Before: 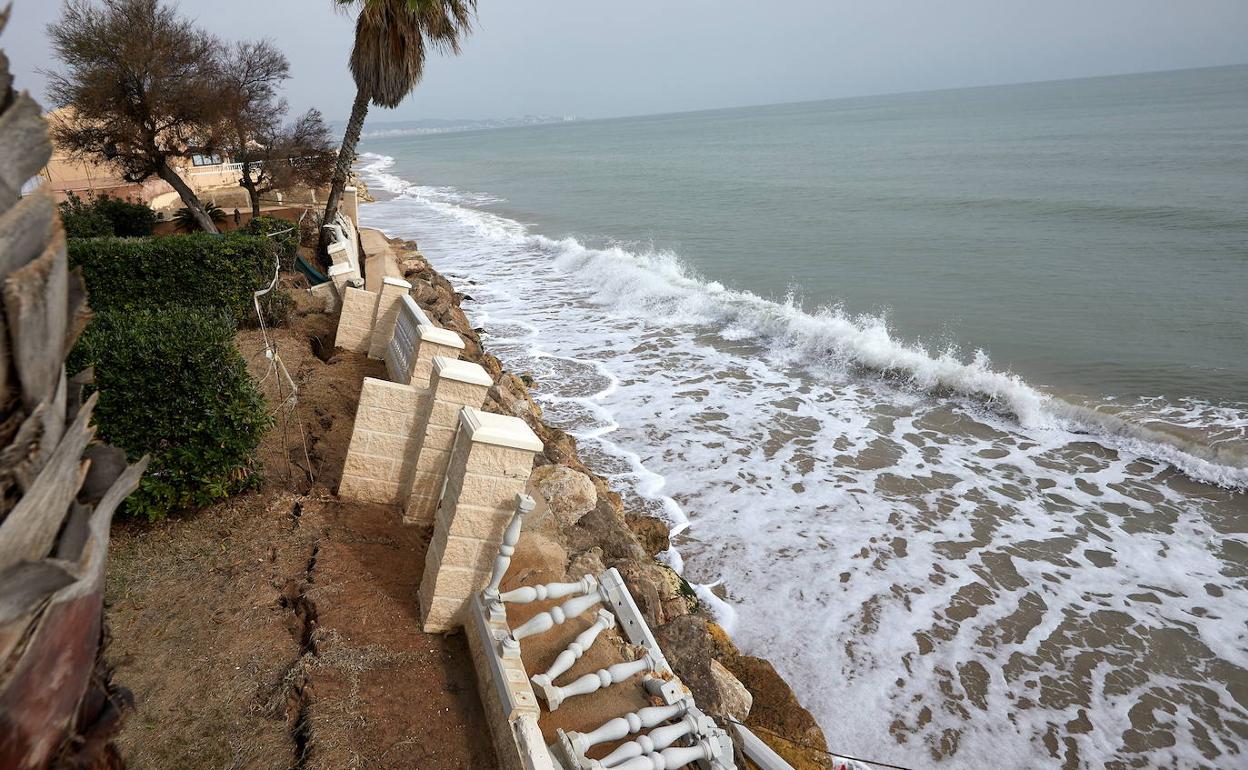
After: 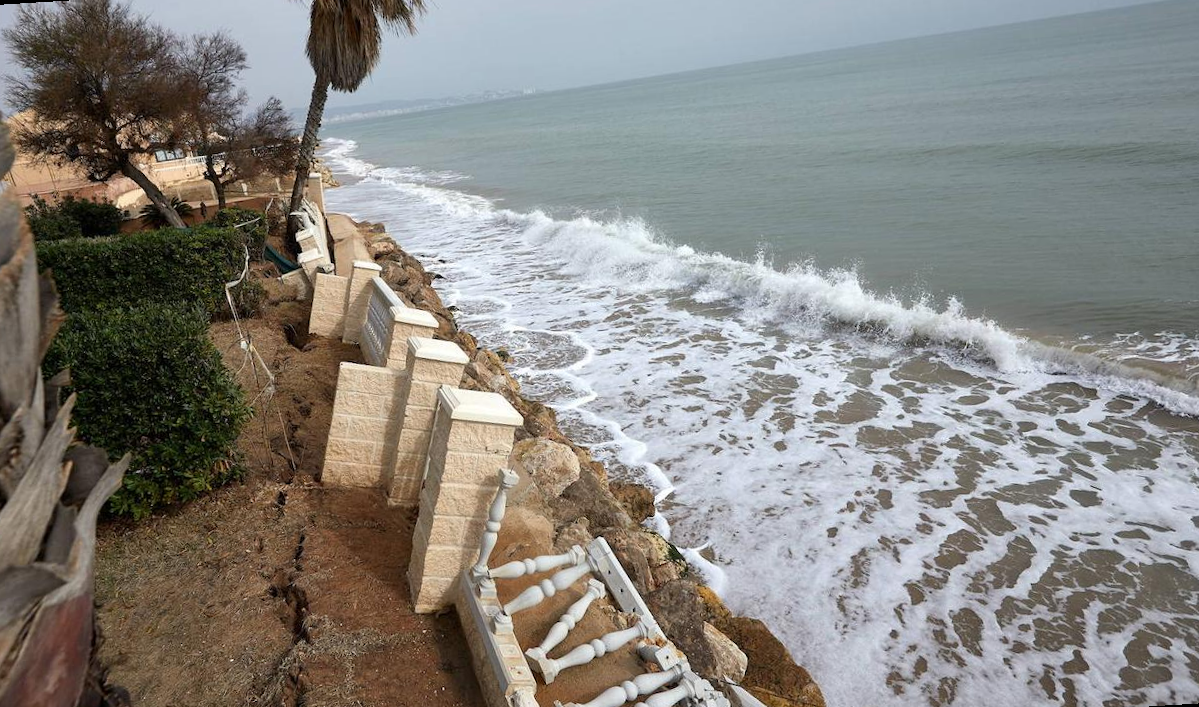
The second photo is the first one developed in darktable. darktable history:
rotate and perspective: rotation -3.52°, crop left 0.036, crop right 0.964, crop top 0.081, crop bottom 0.919
color correction: highlights a* -0.137, highlights b* 0.137
